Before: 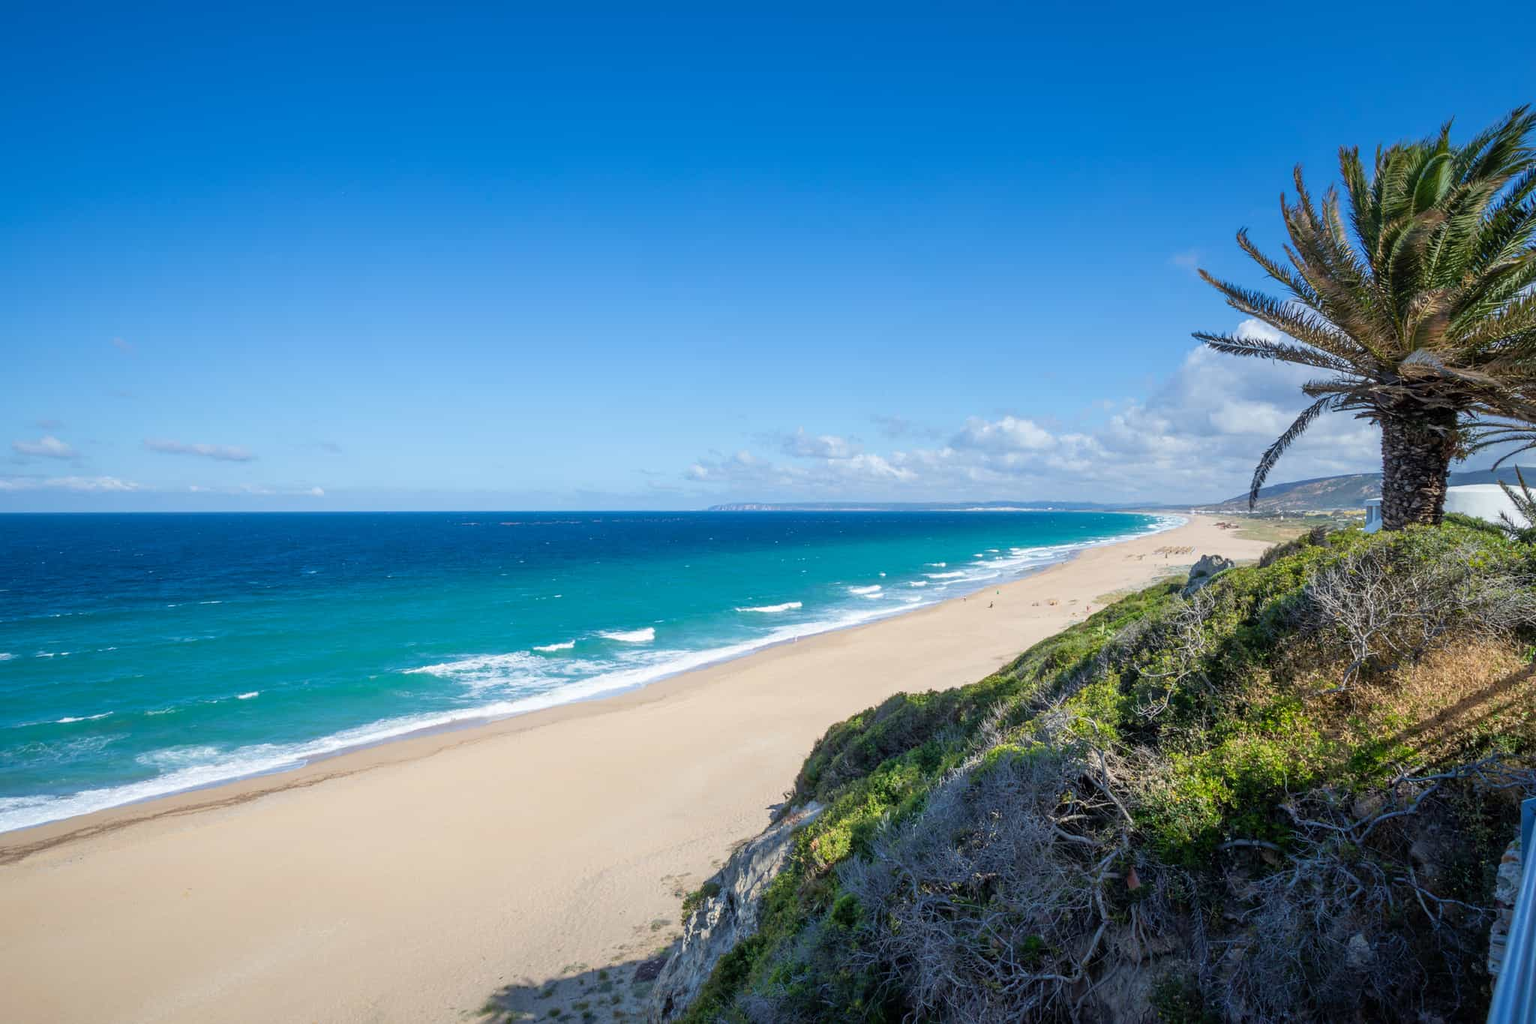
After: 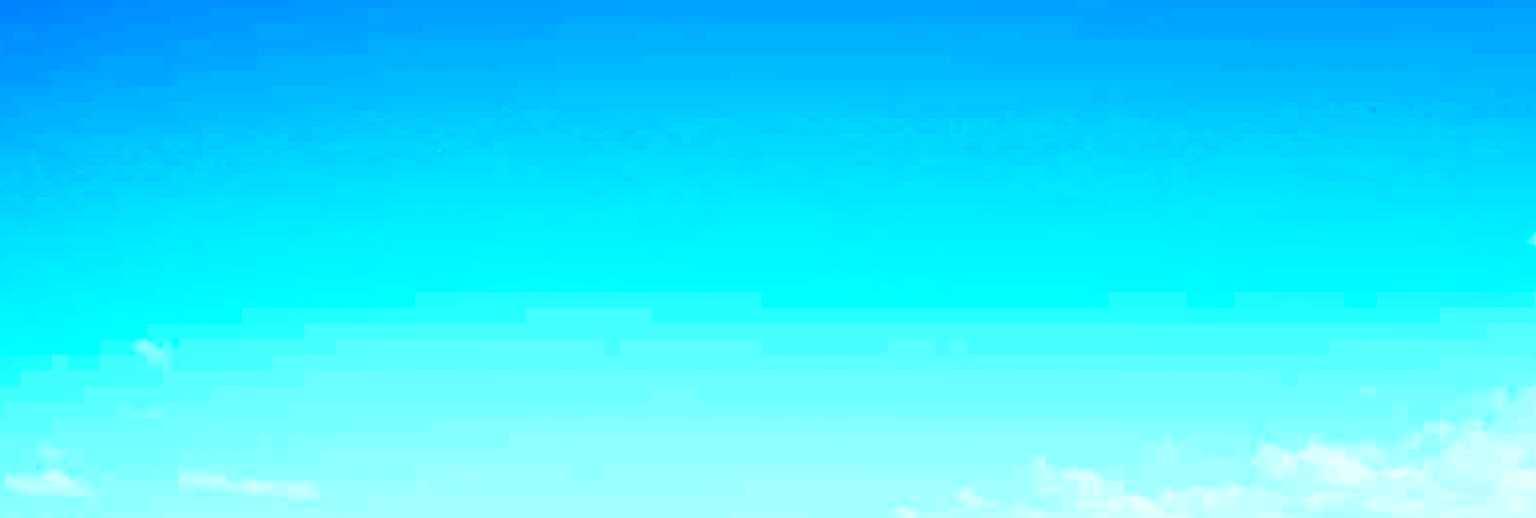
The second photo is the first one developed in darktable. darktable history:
contrast brightness saturation: contrast 0.64, brightness 0.355, saturation 0.147
crop: left 0.542%, top 7.641%, right 23.303%, bottom 53.754%
color balance rgb: linear chroma grading › global chroma 15.363%, perceptual saturation grading › global saturation 29.453%, perceptual brilliance grading › global brilliance 10.068%, global vibrance 9.43%
tone equalizer: on, module defaults
